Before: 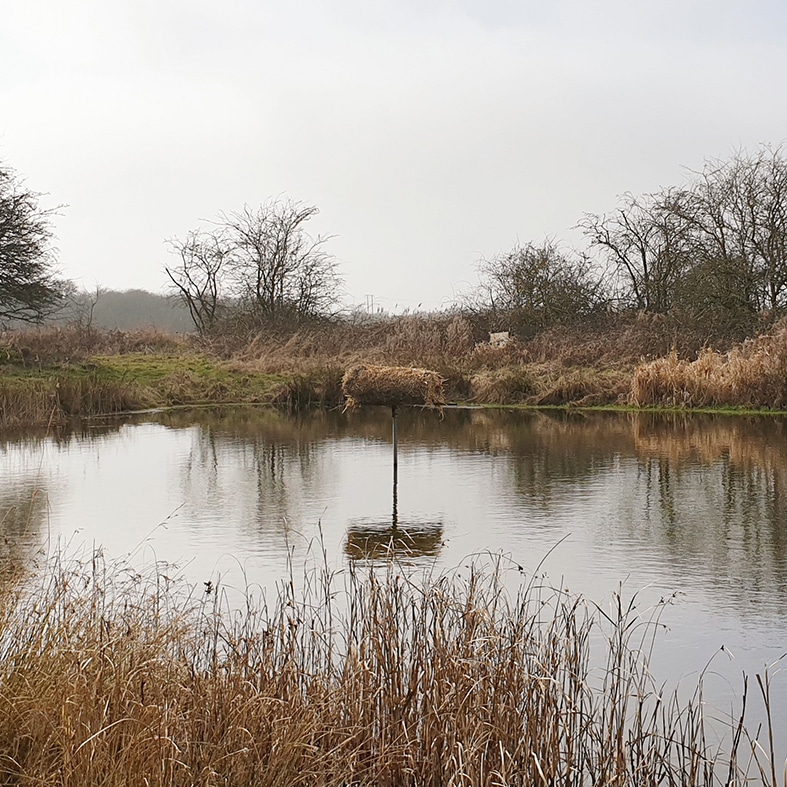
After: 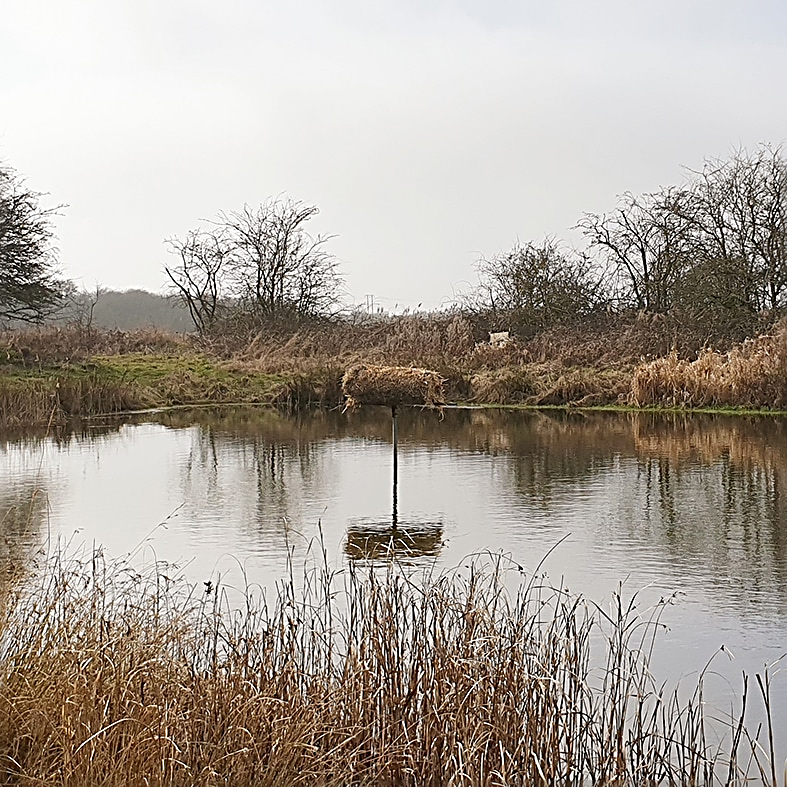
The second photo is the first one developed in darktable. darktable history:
sharpen: radius 2.795, amount 0.729
